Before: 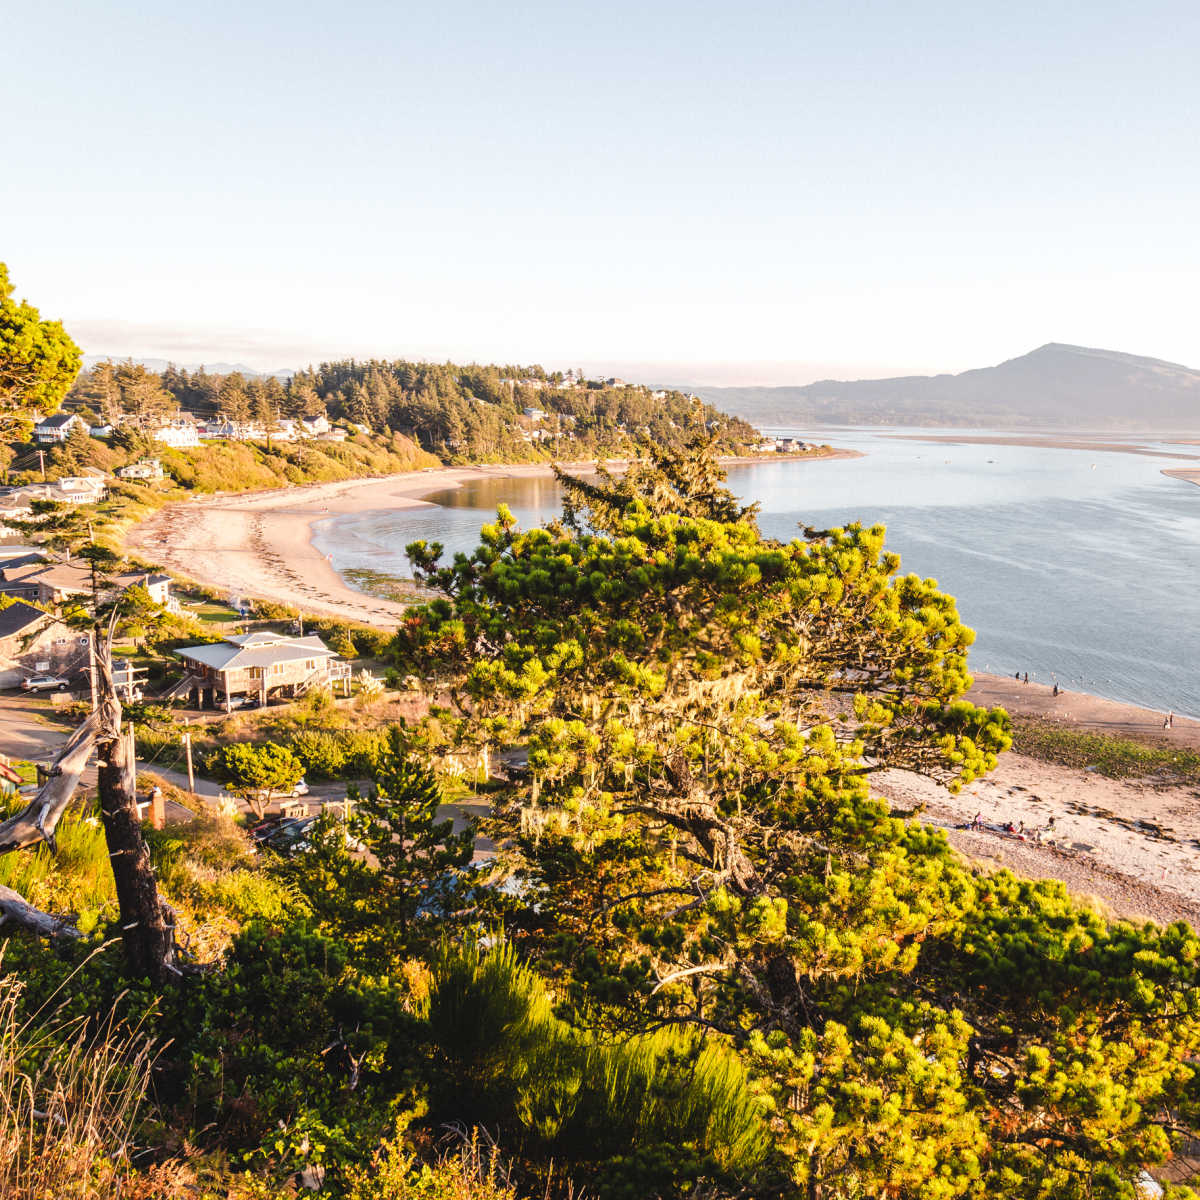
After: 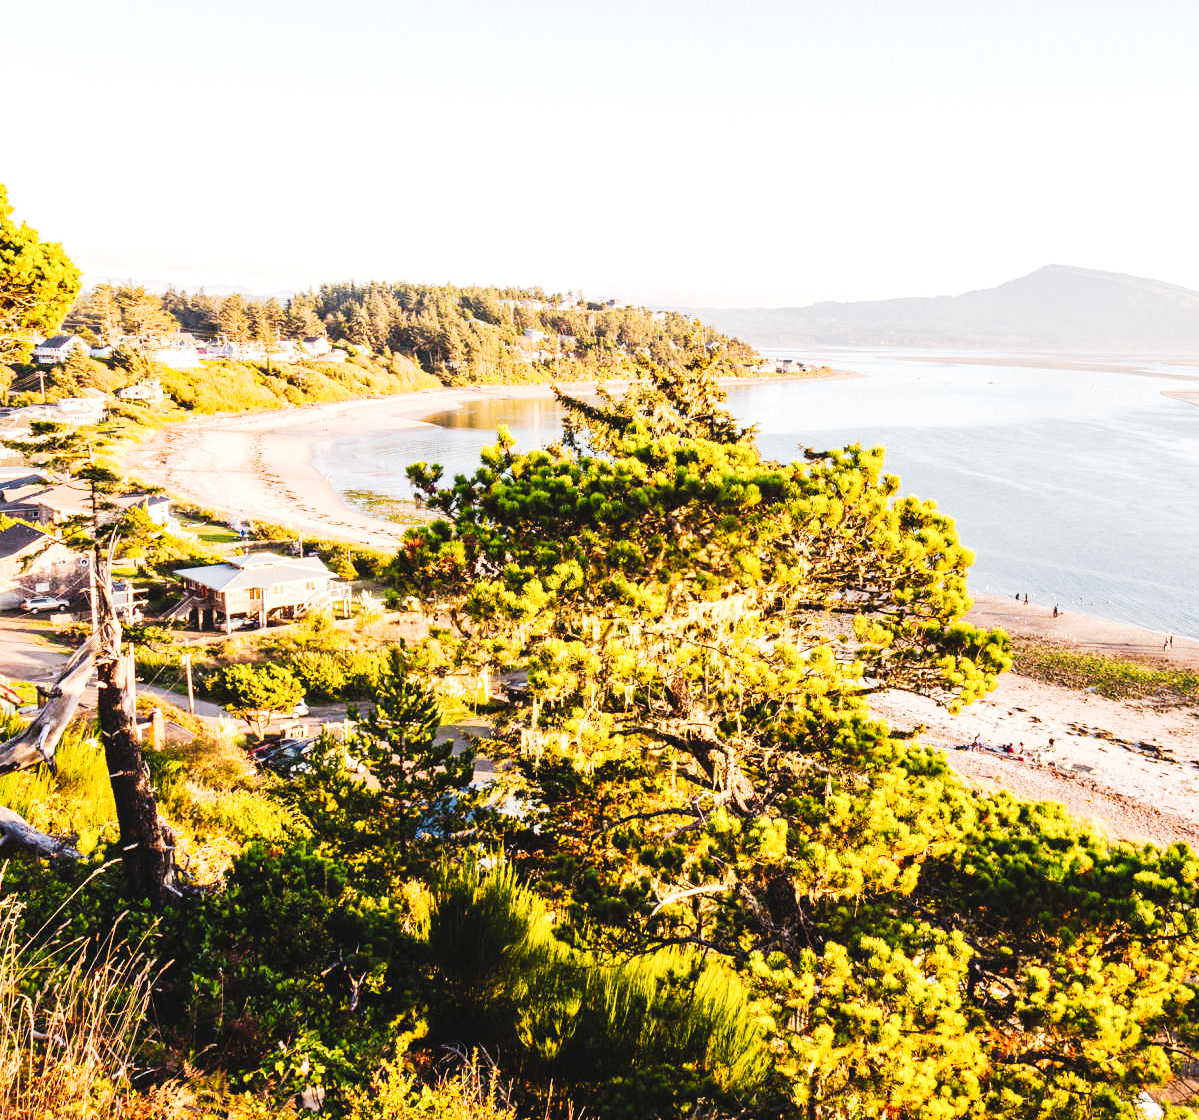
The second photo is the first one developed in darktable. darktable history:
crop and rotate: top 6.584%
exposure: exposure 0.375 EV, compensate exposure bias true, compensate highlight preservation false
tone curve: curves: ch0 [(0, 0.036) (0.037, 0.042) (0.184, 0.146) (0.438, 0.521) (0.54, 0.668) (0.698, 0.835) (0.856, 0.92) (1, 0.98)]; ch1 [(0, 0) (0.393, 0.415) (0.447, 0.448) (0.482, 0.459) (0.509, 0.496) (0.527, 0.525) (0.571, 0.602) (0.619, 0.671) (0.715, 0.729) (1, 1)]; ch2 [(0, 0) (0.369, 0.388) (0.449, 0.454) (0.499, 0.5) (0.521, 0.517) (0.53, 0.544) (0.561, 0.607) (0.674, 0.735) (1, 1)], preserve colors none
